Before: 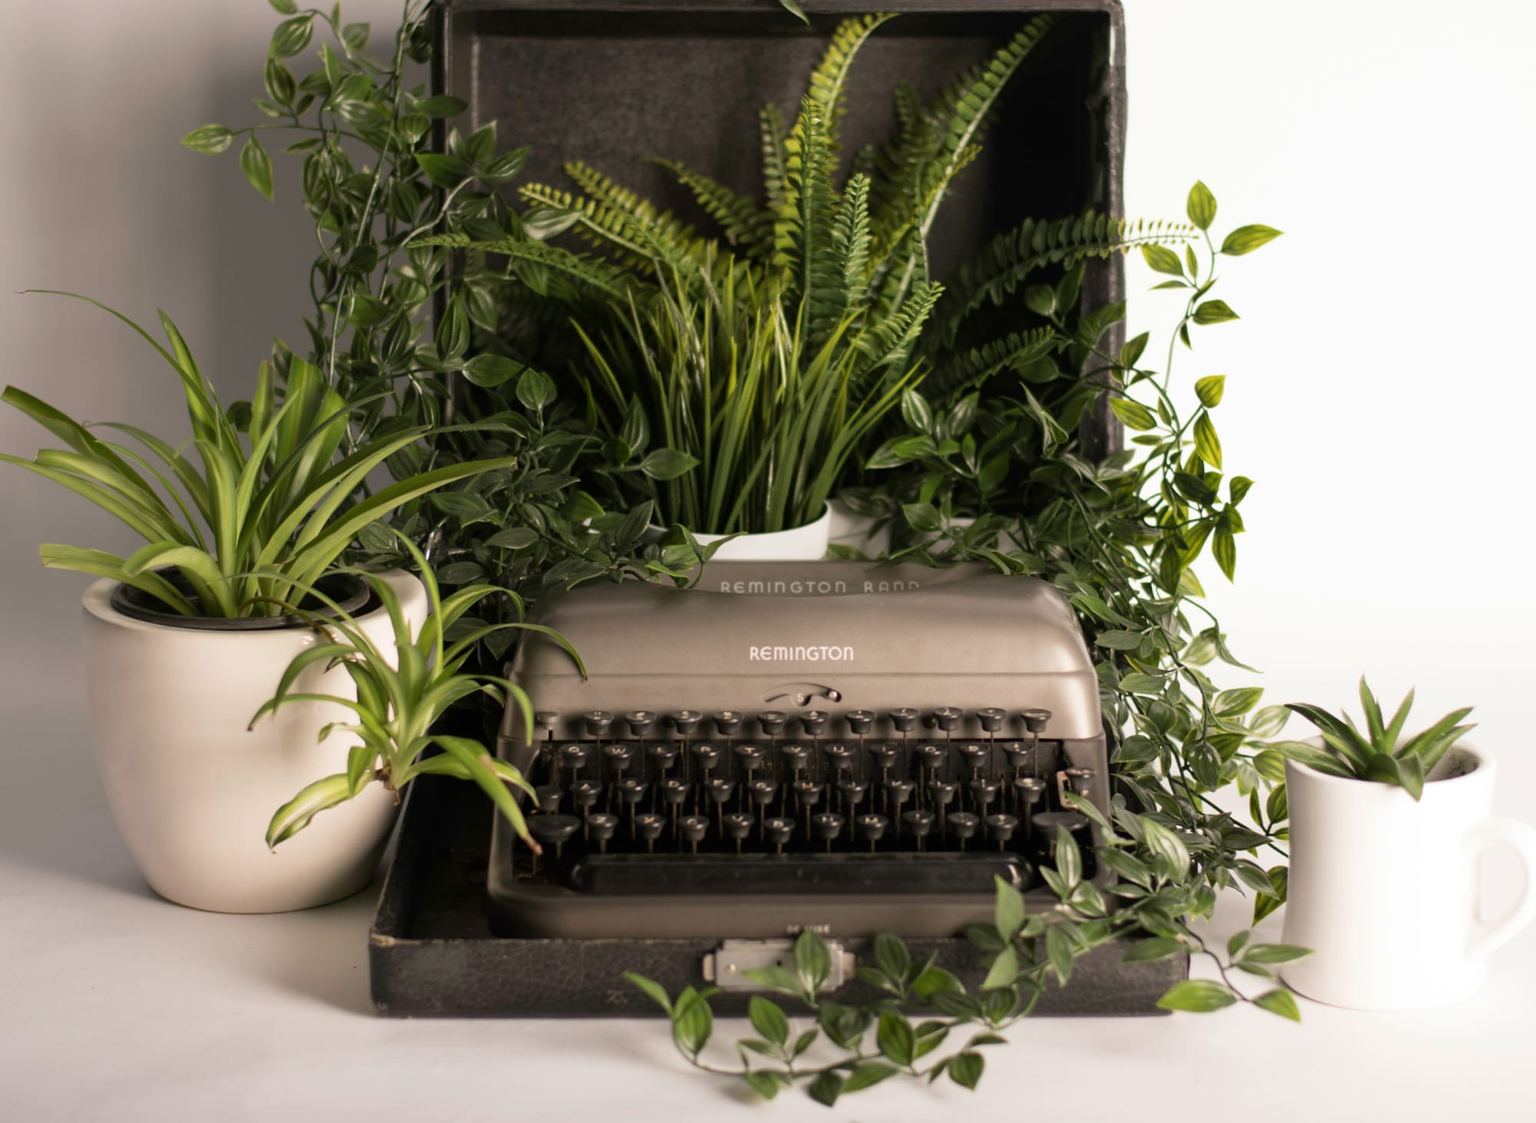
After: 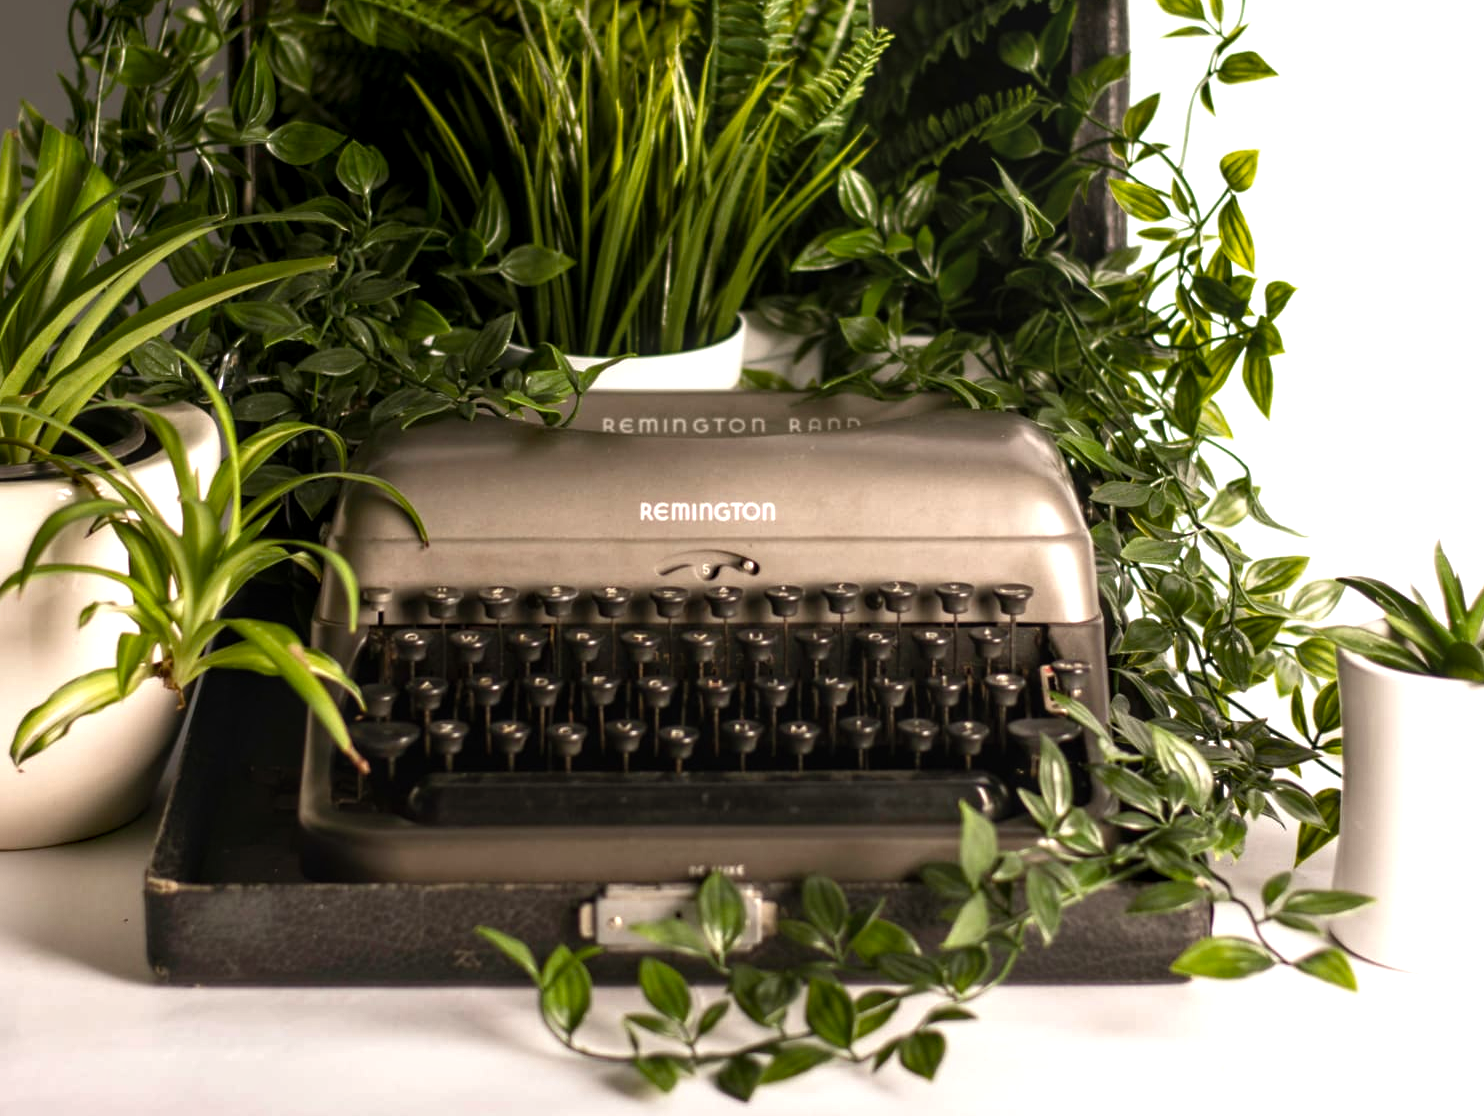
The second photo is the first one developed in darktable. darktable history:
sharpen: radius 5.366, amount 0.317, threshold 26.747
local contrast: detail 130%
crop: left 16.824%, top 23.22%, right 8.951%
color balance rgb: perceptual saturation grading › global saturation 20%, perceptual saturation grading › highlights -25.546%, perceptual saturation grading › shadows 24.513%, perceptual brilliance grading › global brilliance 15.389%, perceptual brilliance grading › shadows -34.383%, global vibrance 20%
